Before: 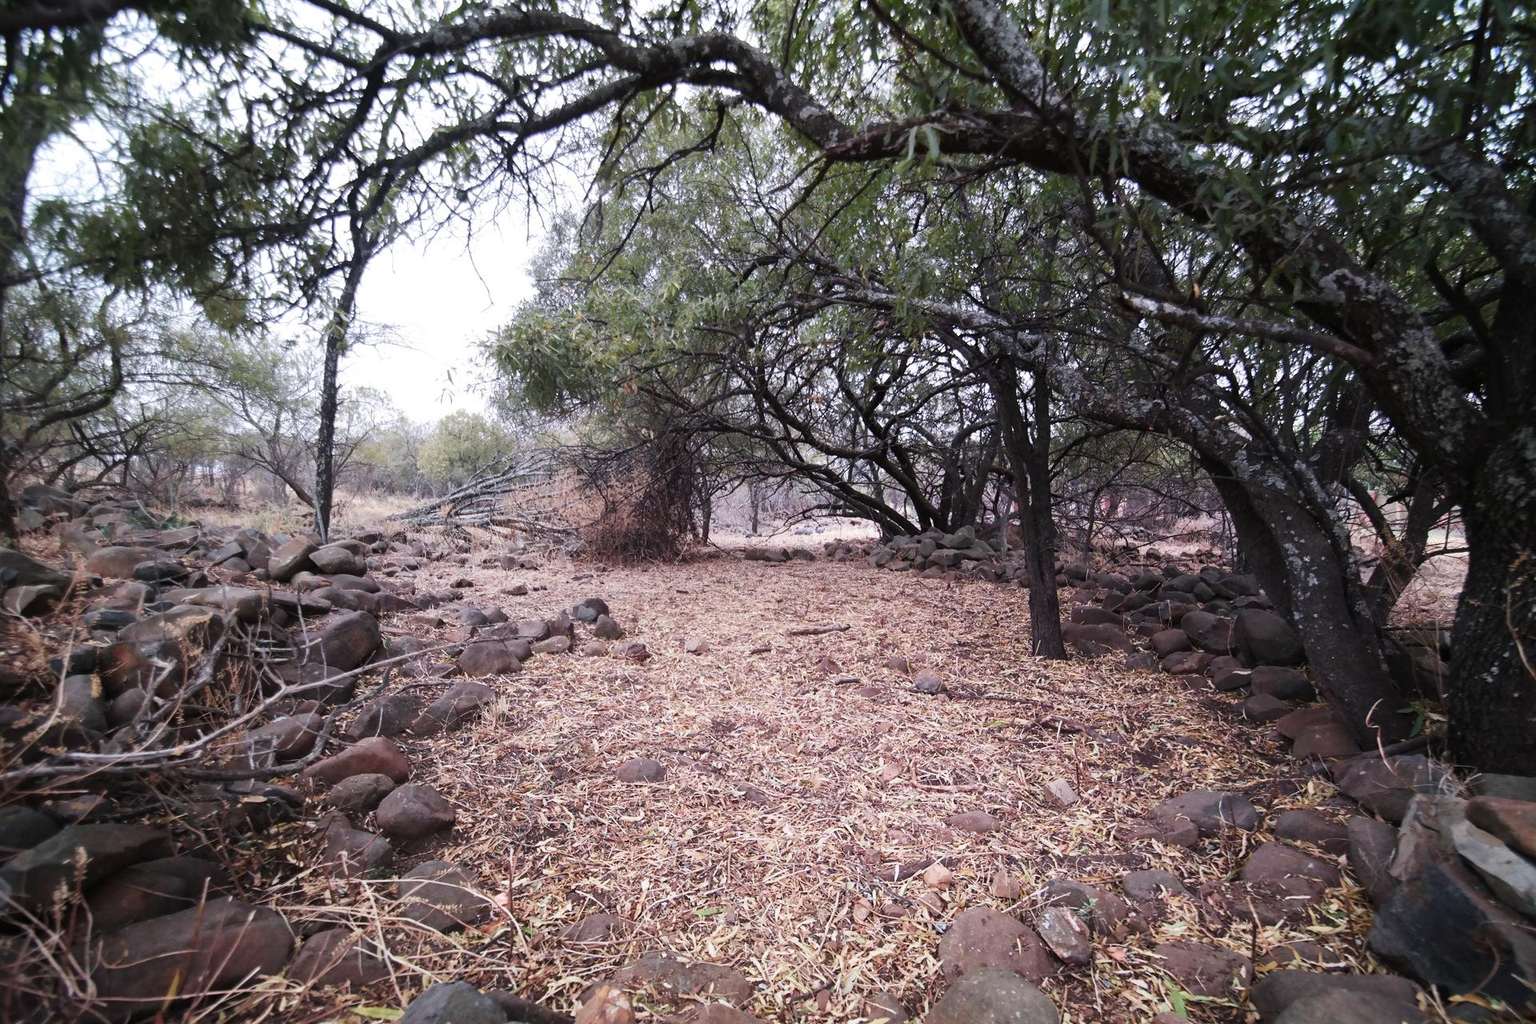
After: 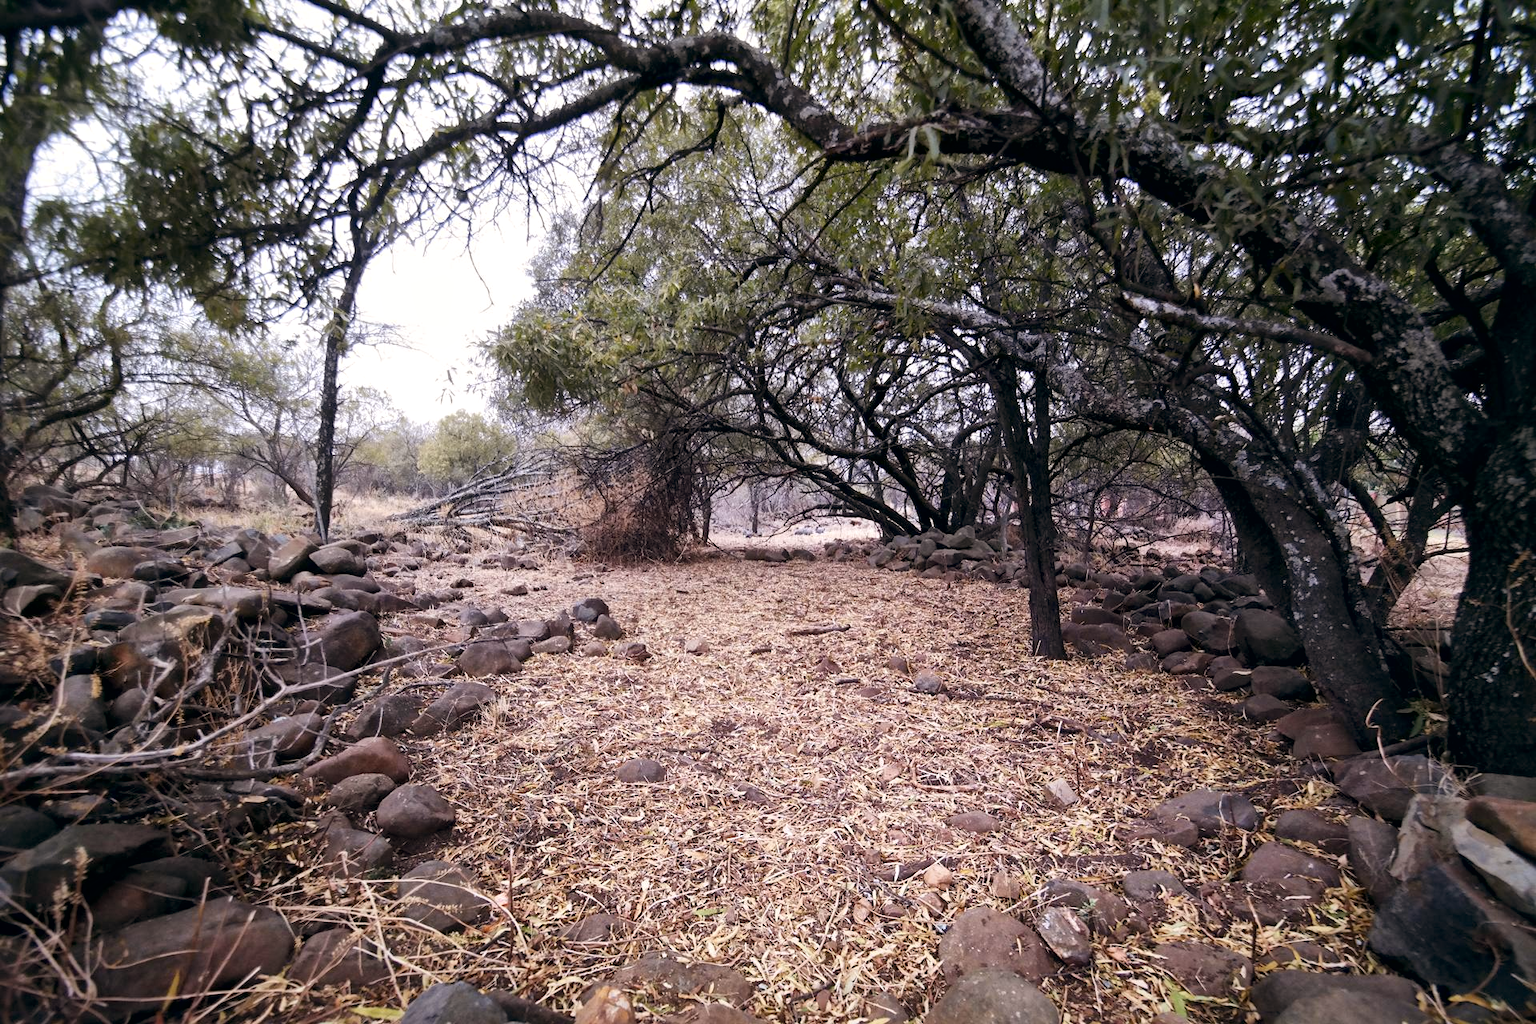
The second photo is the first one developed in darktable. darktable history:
color balance: lift [0.998, 0.998, 1.001, 1.002], gamma [0.995, 1.025, 0.992, 0.975], gain [0.995, 1.02, 0.997, 0.98]
local contrast: mode bilateral grid, contrast 20, coarseness 50, detail 141%, midtone range 0.2
color contrast: green-magenta contrast 0.85, blue-yellow contrast 1.25, unbound 0
